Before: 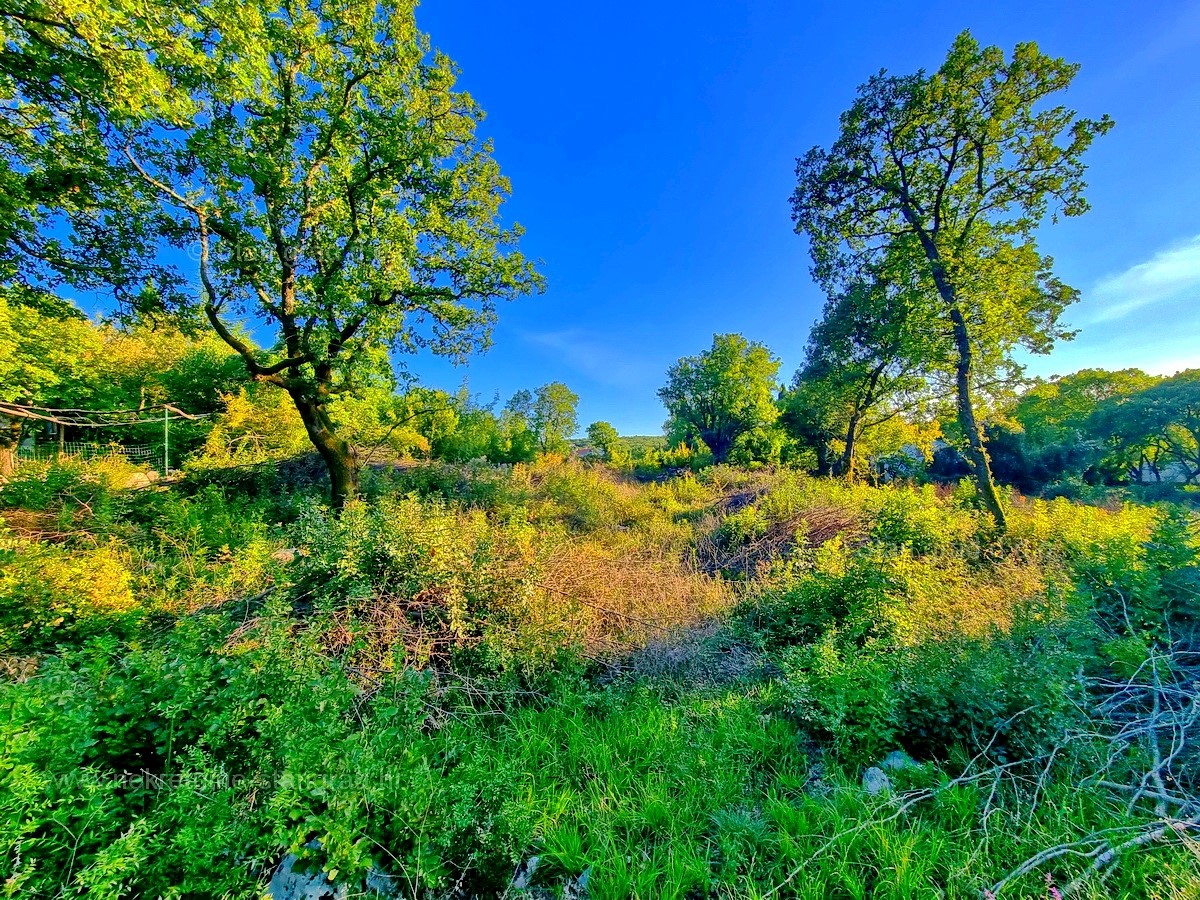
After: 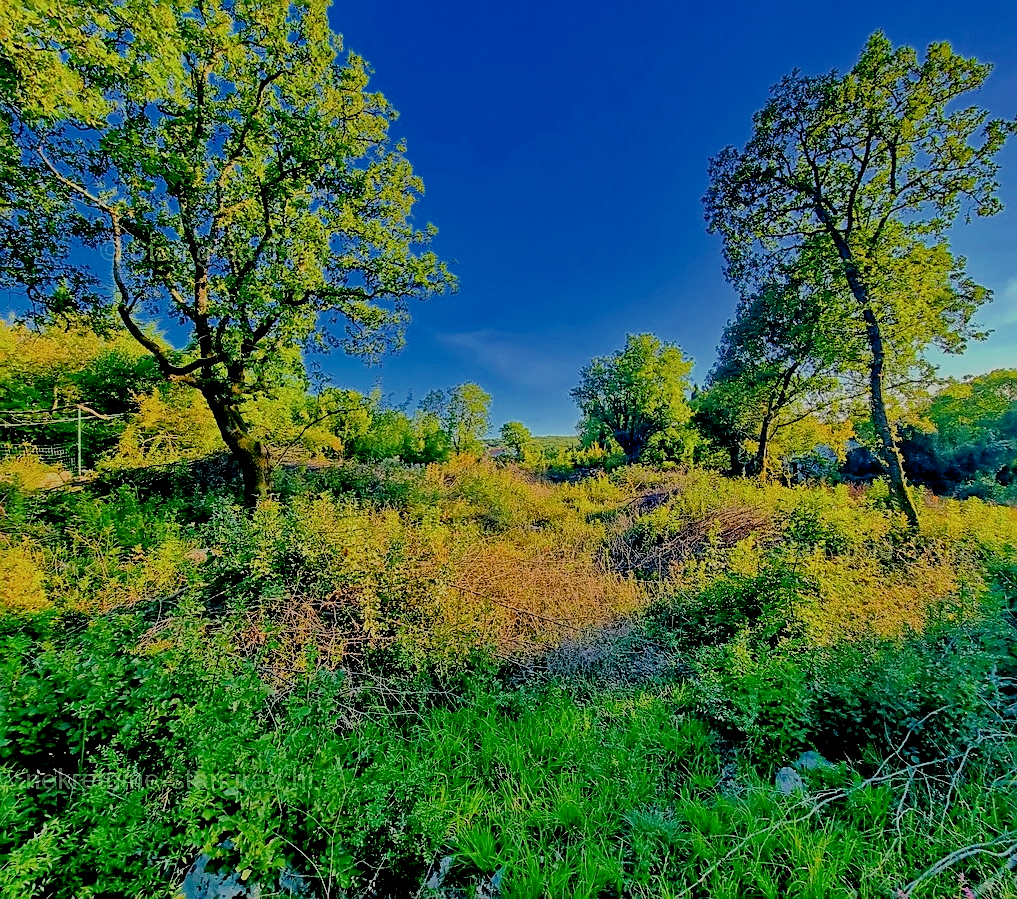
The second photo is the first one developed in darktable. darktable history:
crop: left 7.329%, right 7.858%
sharpen: on, module defaults
color correction: highlights b* 2.95
exposure: black level correction 0.01, exposure 0.016 EV, compensate highlight preservation false
contrast equalizer: octaves 7, y [[0.6 ×6], [0.55 ×6], [0 ×6], [0 ×6], [0 ×6]], mix -0.192
filmic rgb: black relative exposure -4.49 EV, white relative exposure 6.55 EV, hardness 1.91, contrast 0.511, color science v6 (2022)
contrast brightness saturation: contrast 0.225
